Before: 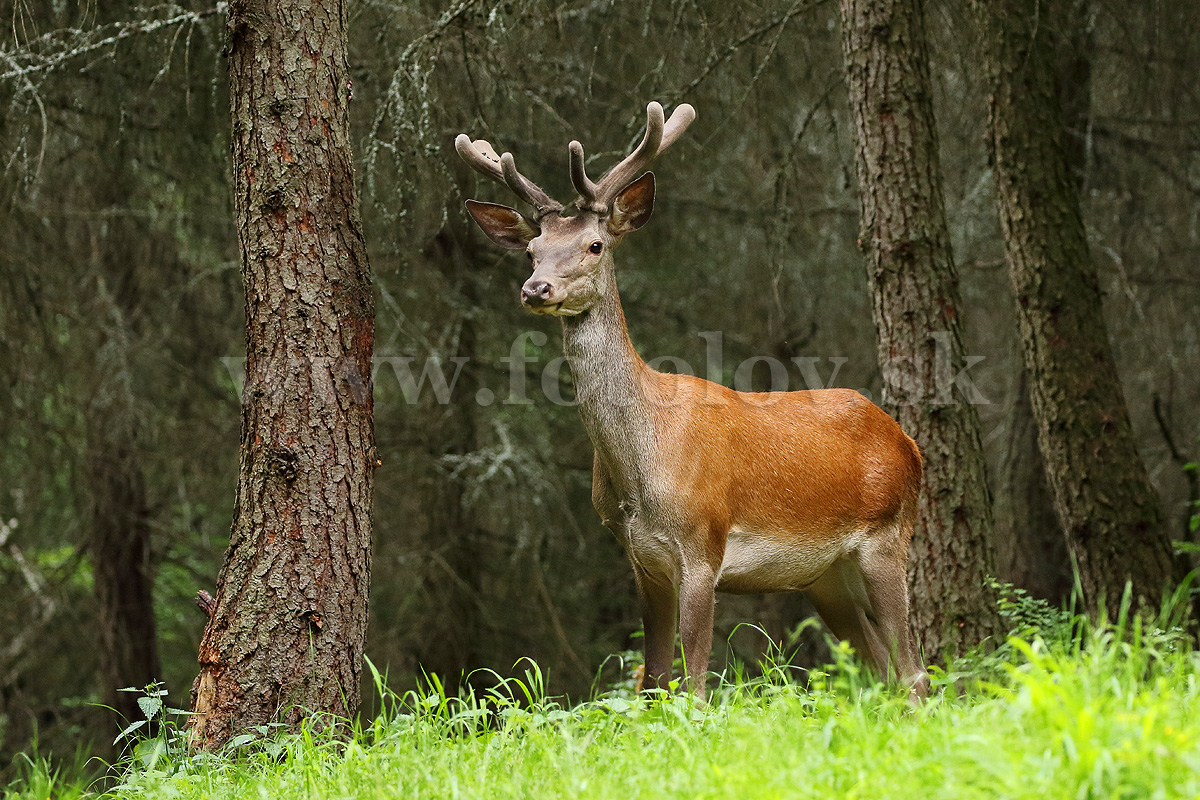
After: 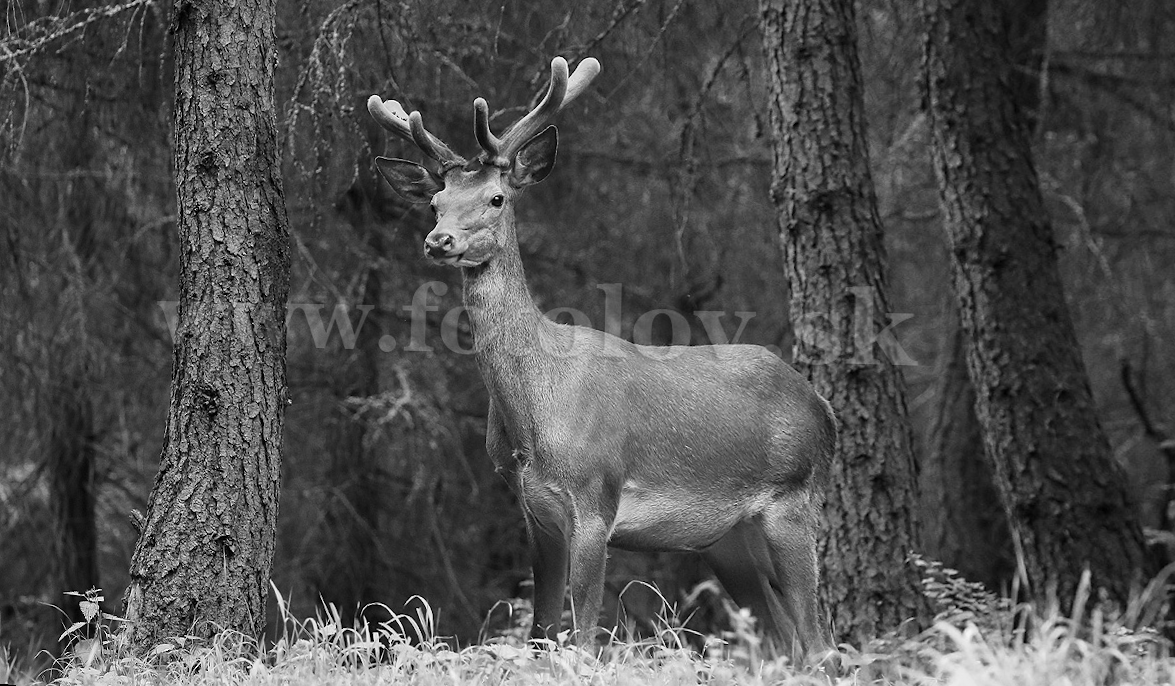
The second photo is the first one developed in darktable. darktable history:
rotate and perspective: rotation 1.69°, lens shift (vertical) -0.023, lens shift (horizontal) -0.291, crop left 0.025, crop right 0.988, crop top 0.092, crop bottom 0.842
monochrome: on, module defaults
